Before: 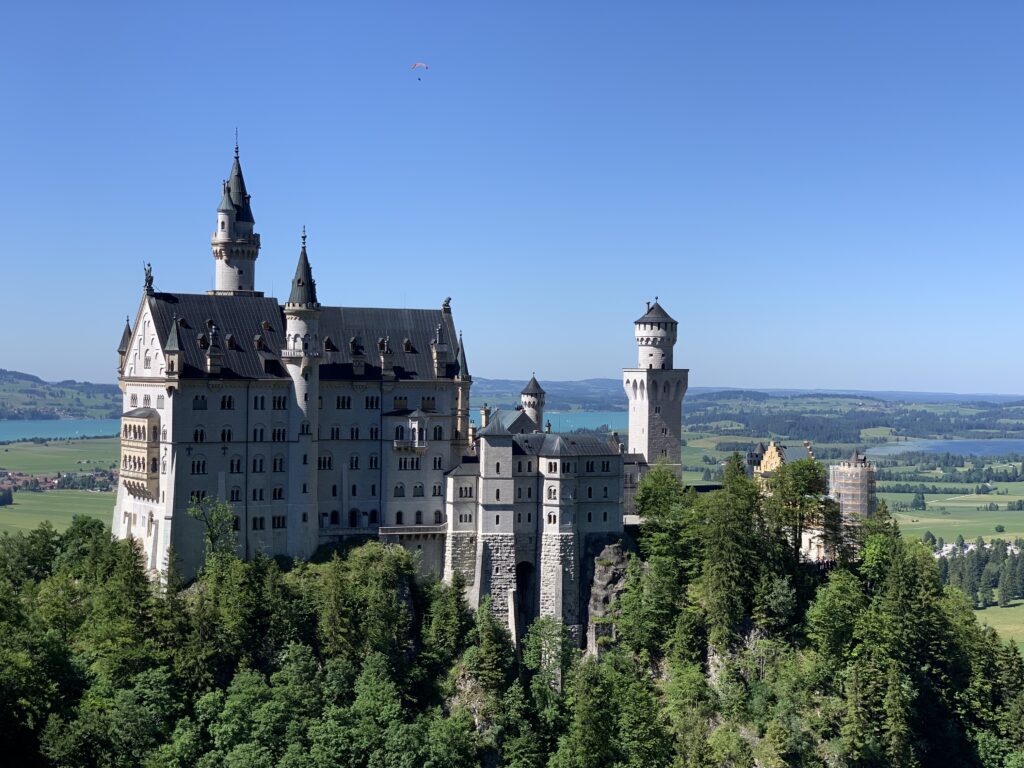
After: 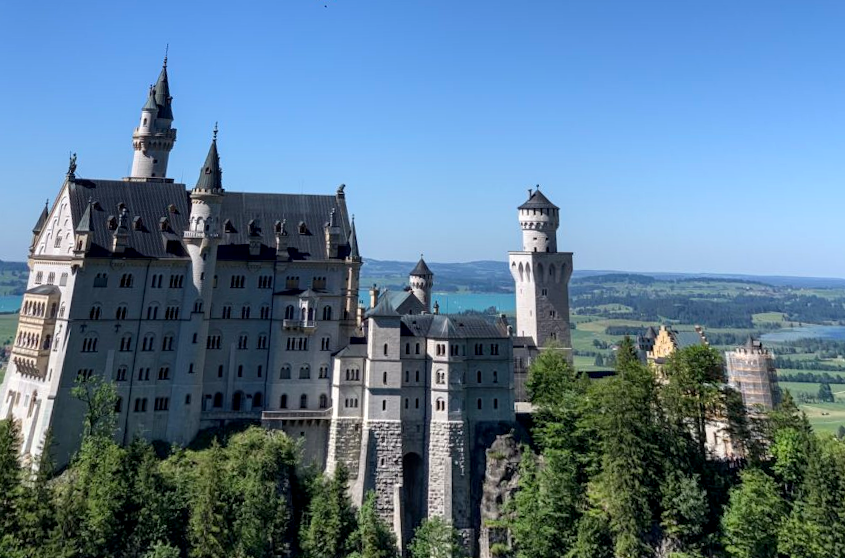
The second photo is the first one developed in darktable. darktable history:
rotate and perspective: rotation 0.72°, lens shift (vertical) -0.352, lens shift (horizontal) -0.051, crop left 0.152, crop right 0.859, crop top 0.019, crop bottom 0.964
local contrast: on, module defaults
crop: left 0.387%, top 5.469%, bottom 19.809%
